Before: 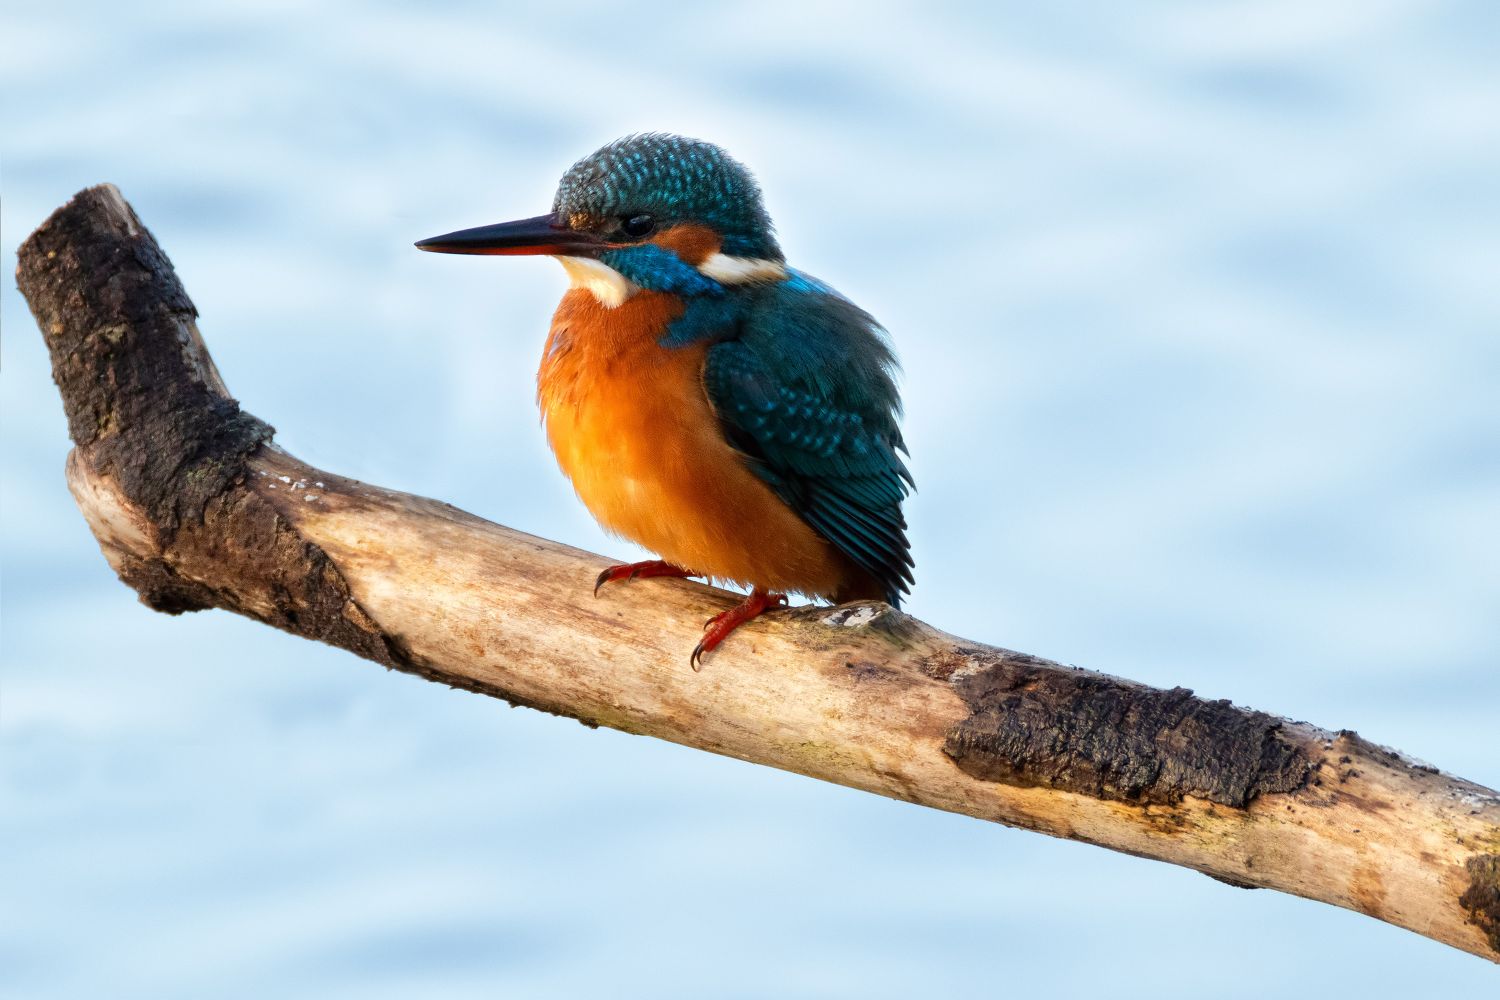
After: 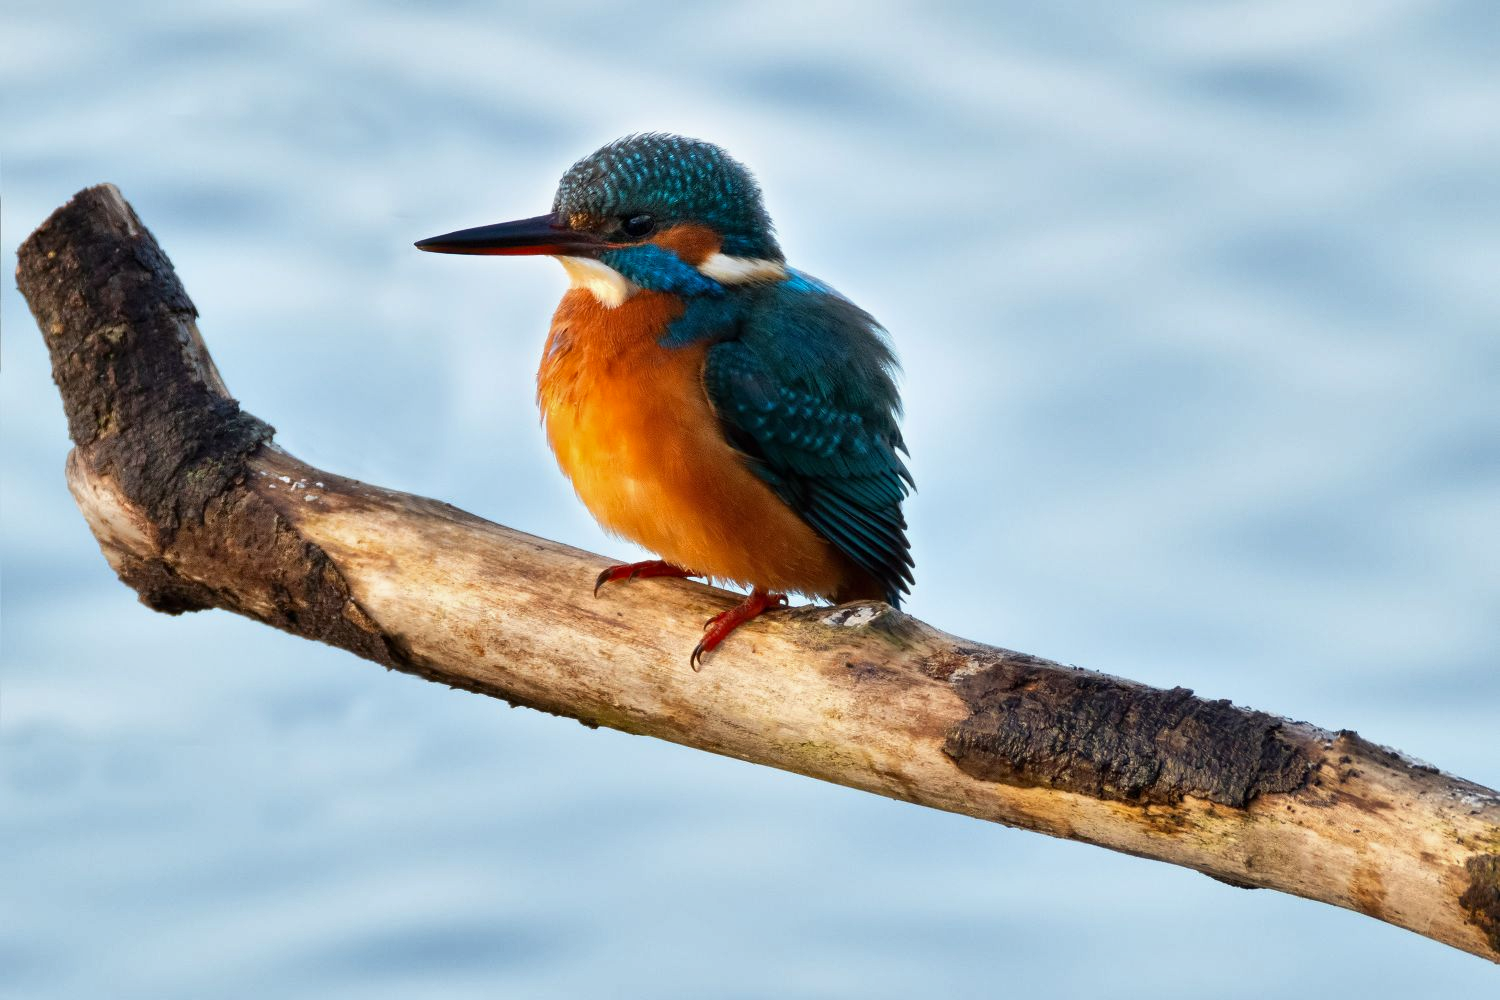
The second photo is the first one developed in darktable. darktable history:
shadows and highlights: shadows 43.58, white point adjustment -1.32, highlights color adjustment 32.36%, soften with gaussian
